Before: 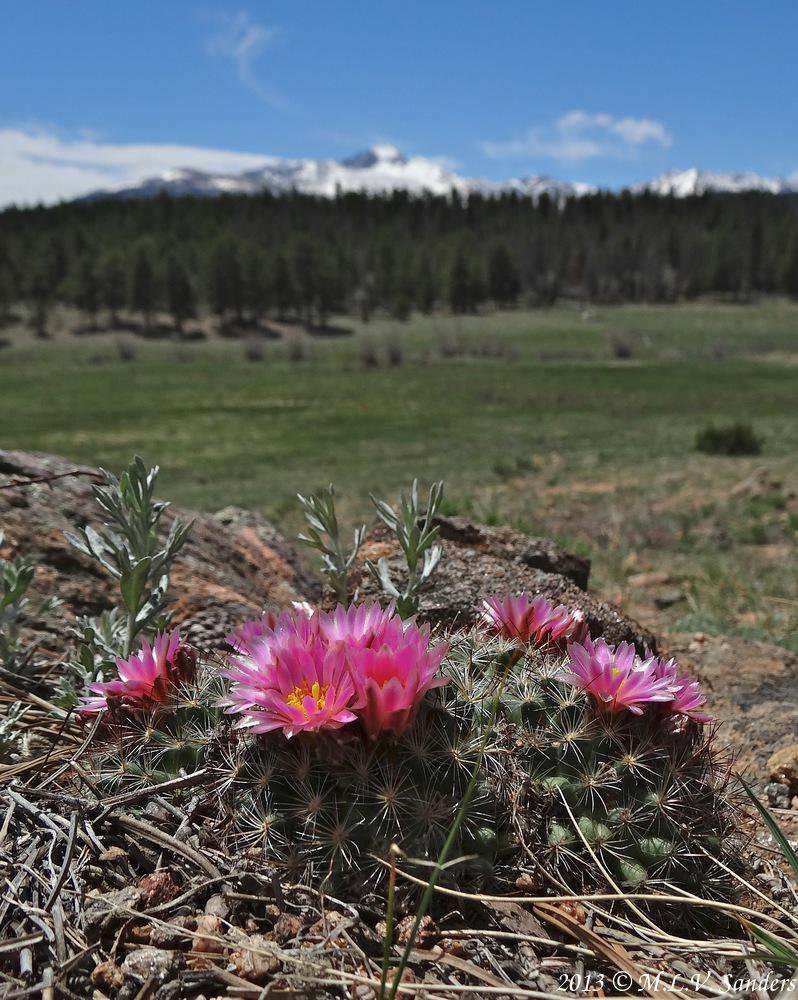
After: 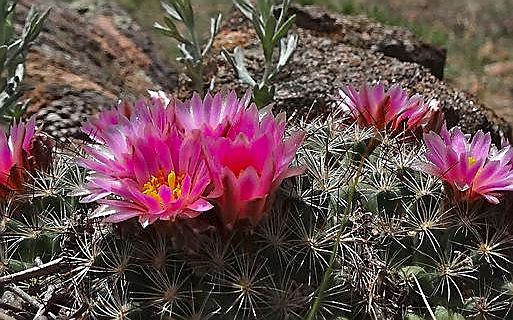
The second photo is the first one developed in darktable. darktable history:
crop: left 18.091%, top 51.13%, right 17.525%, bottom 16.85%
base curve: preserve colors none
vibrance: vibrance 78%
sharpen: radius 1.4, amount 1.25, threshold 0.7
